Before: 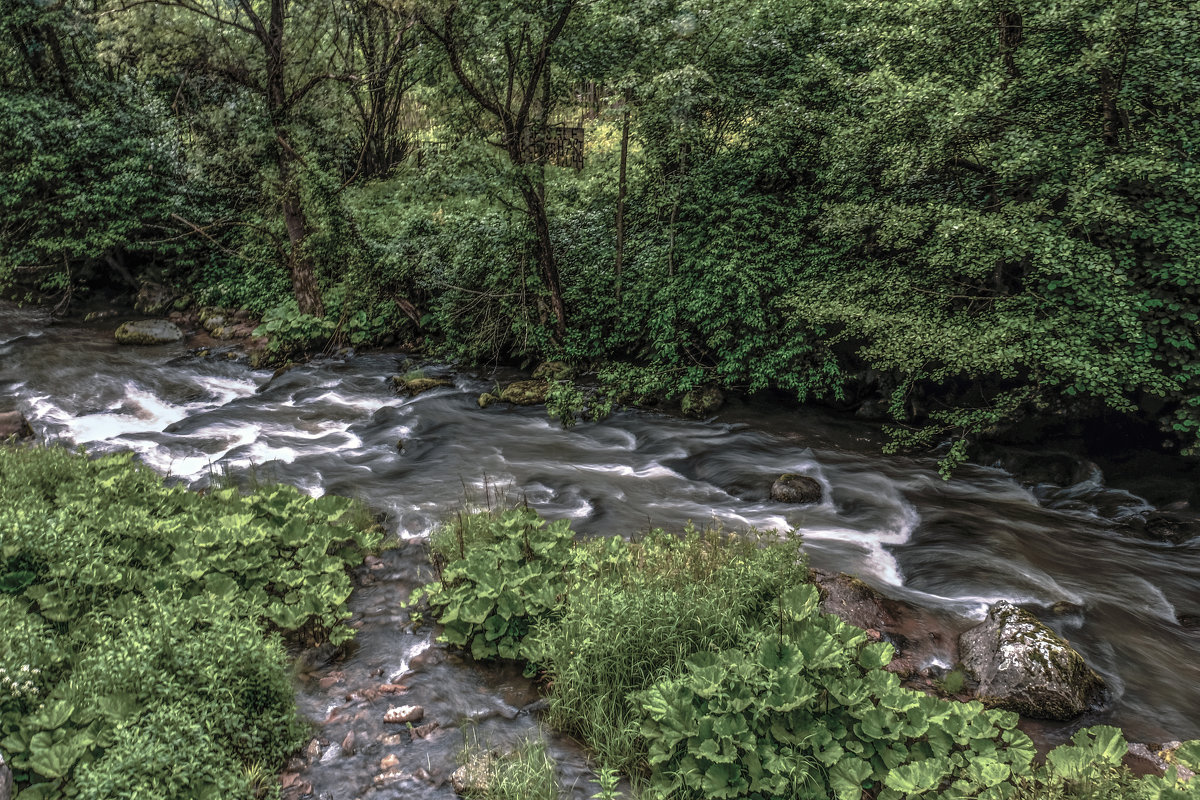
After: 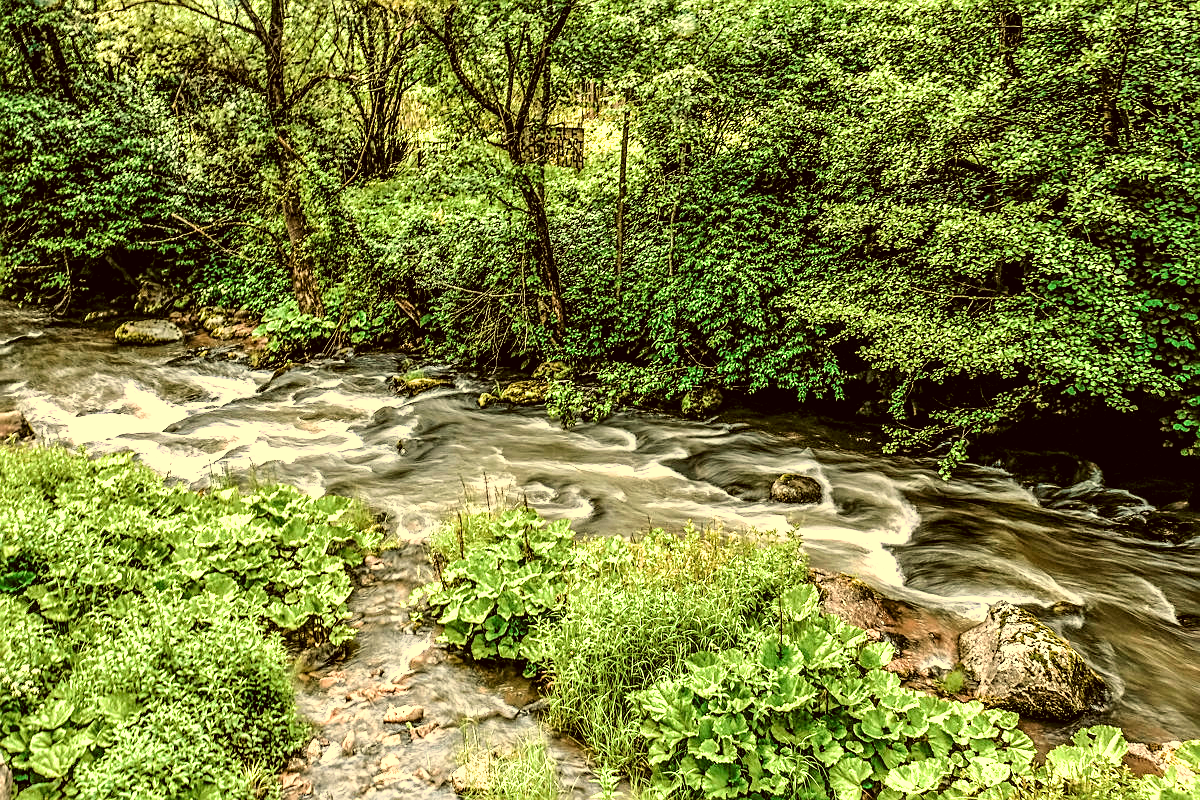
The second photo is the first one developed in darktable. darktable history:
exposure: black level correction 0, exposure 1.685 EV, compensate highlight preservation false
color correction: highlights a* 0.106, highlights b* 28.8, shadows a* -0.182, shadows b* 21.49
filmic rgb: black relative exposure -6.32 EV, white relative exposure 2.8 EV, threshold 3.05 EV, target black luminance 0%, hardness 4.6, latitude 68.33%, contrast 1.28, shadows ↔ highlights balance -3.29%, enable highlight reconstruction true
sharpen: on, module defaults
